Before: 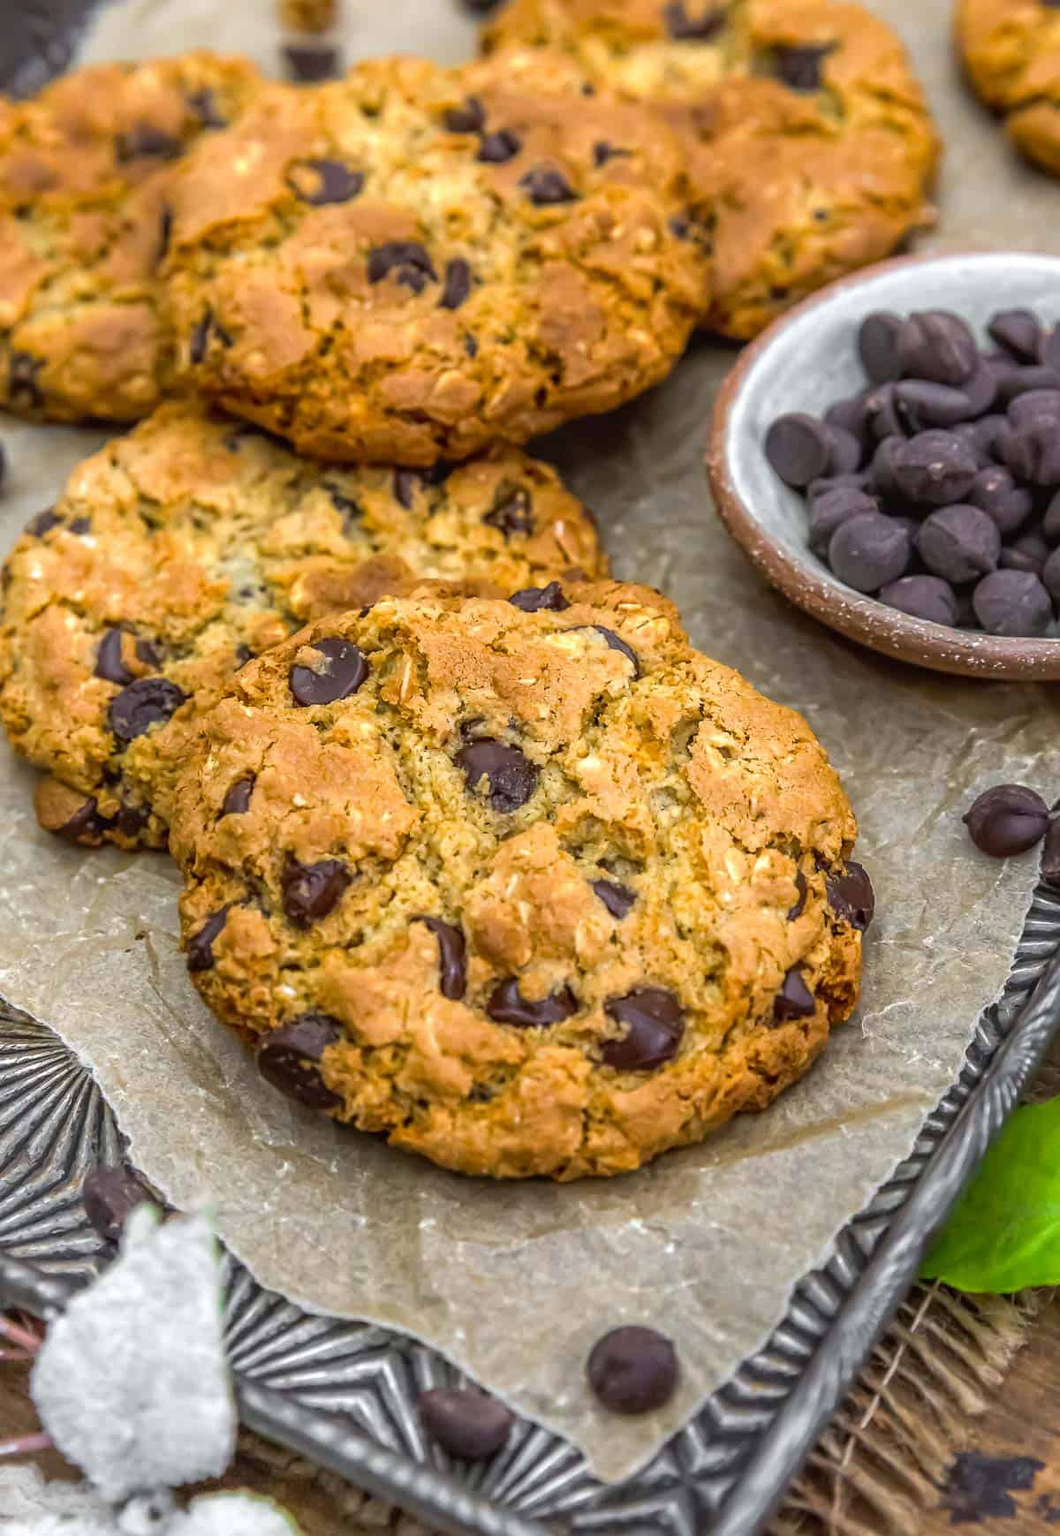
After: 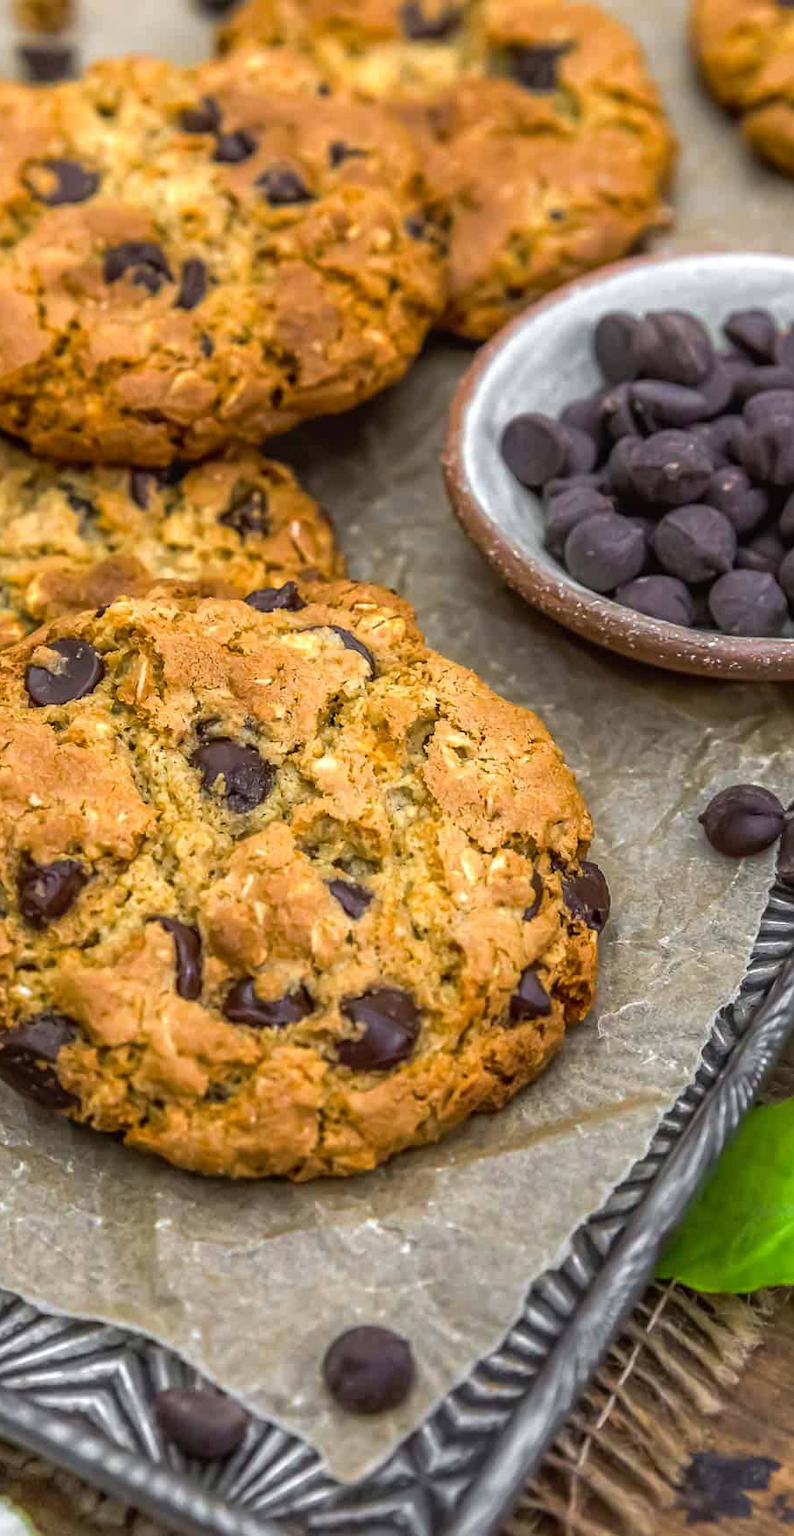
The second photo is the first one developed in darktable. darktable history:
crop and rotate: left 24.954%
base curve: curves: ch0 [(0, 0) (0.303, 0.277) (1, 1)], preserve colors none
